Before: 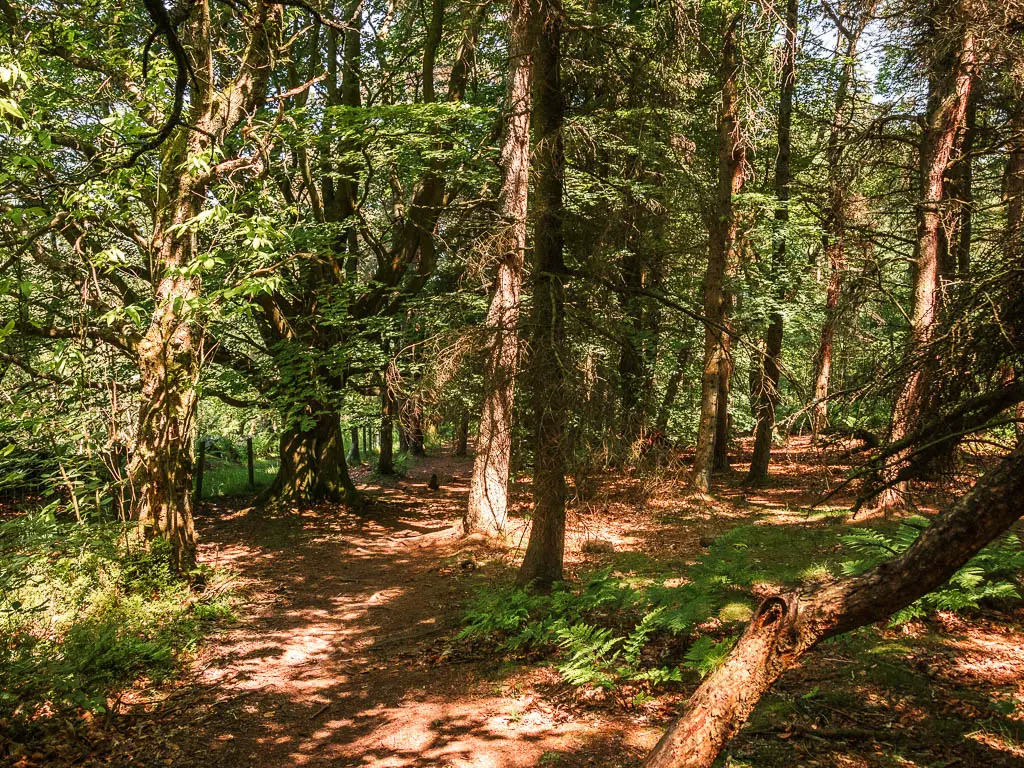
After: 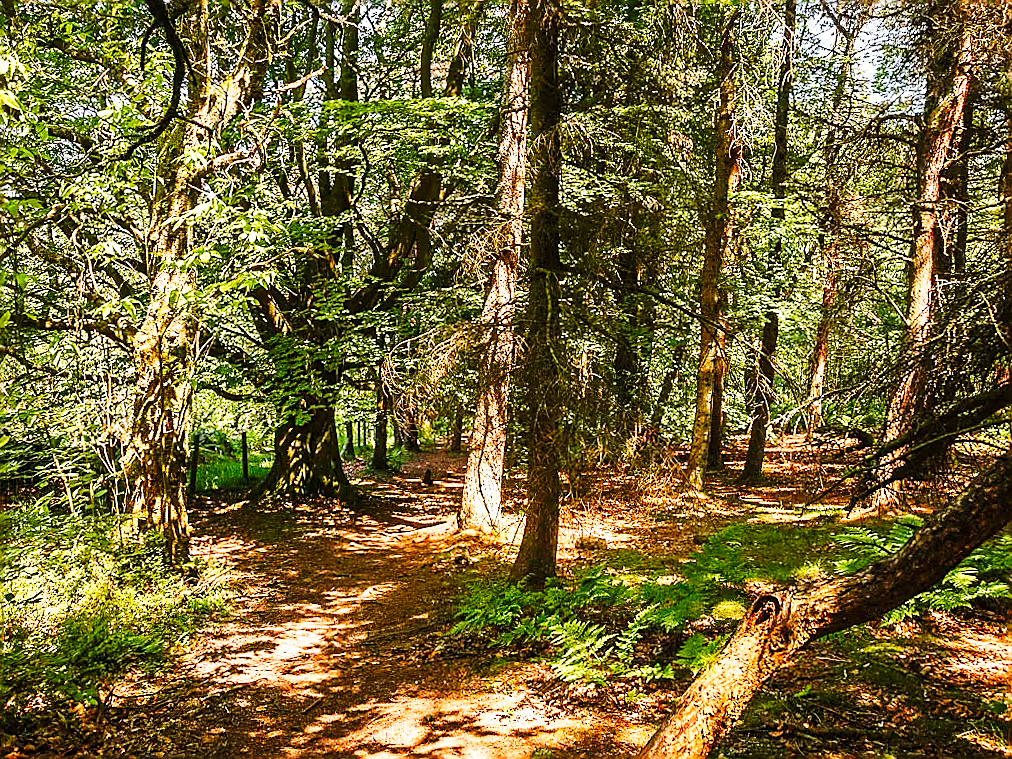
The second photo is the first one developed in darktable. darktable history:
sharpen: radius 1.4, amount 1.25, threshold 0.7
shadows and highlights: shadows 30.86, highlights 0, soften with gaussian
color balance rgb: perceptual saturation grading › global saturation 20%, global vibrance 20%
base curve: curves: ch0 [(0, 0) (0.028, 0.03) (0.121, 0.232) (0.46, 0.748) (0.859, 0.968) (1, 1)], preserve colors none
crop and rotate: angle -0.5°
